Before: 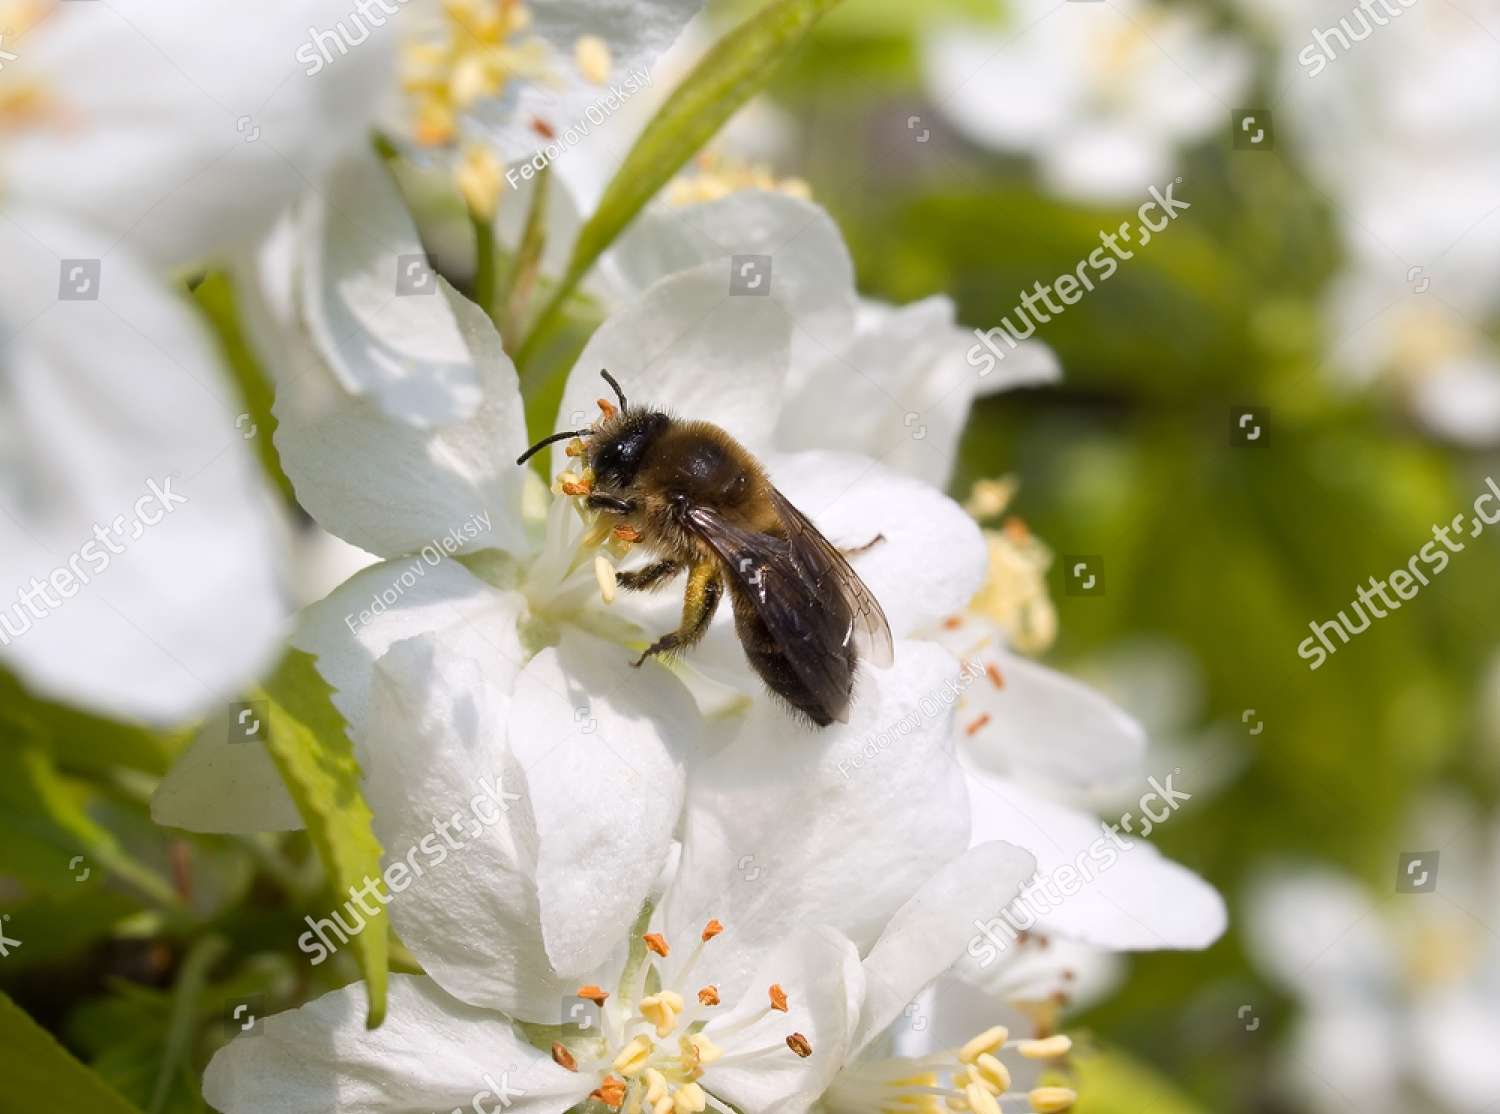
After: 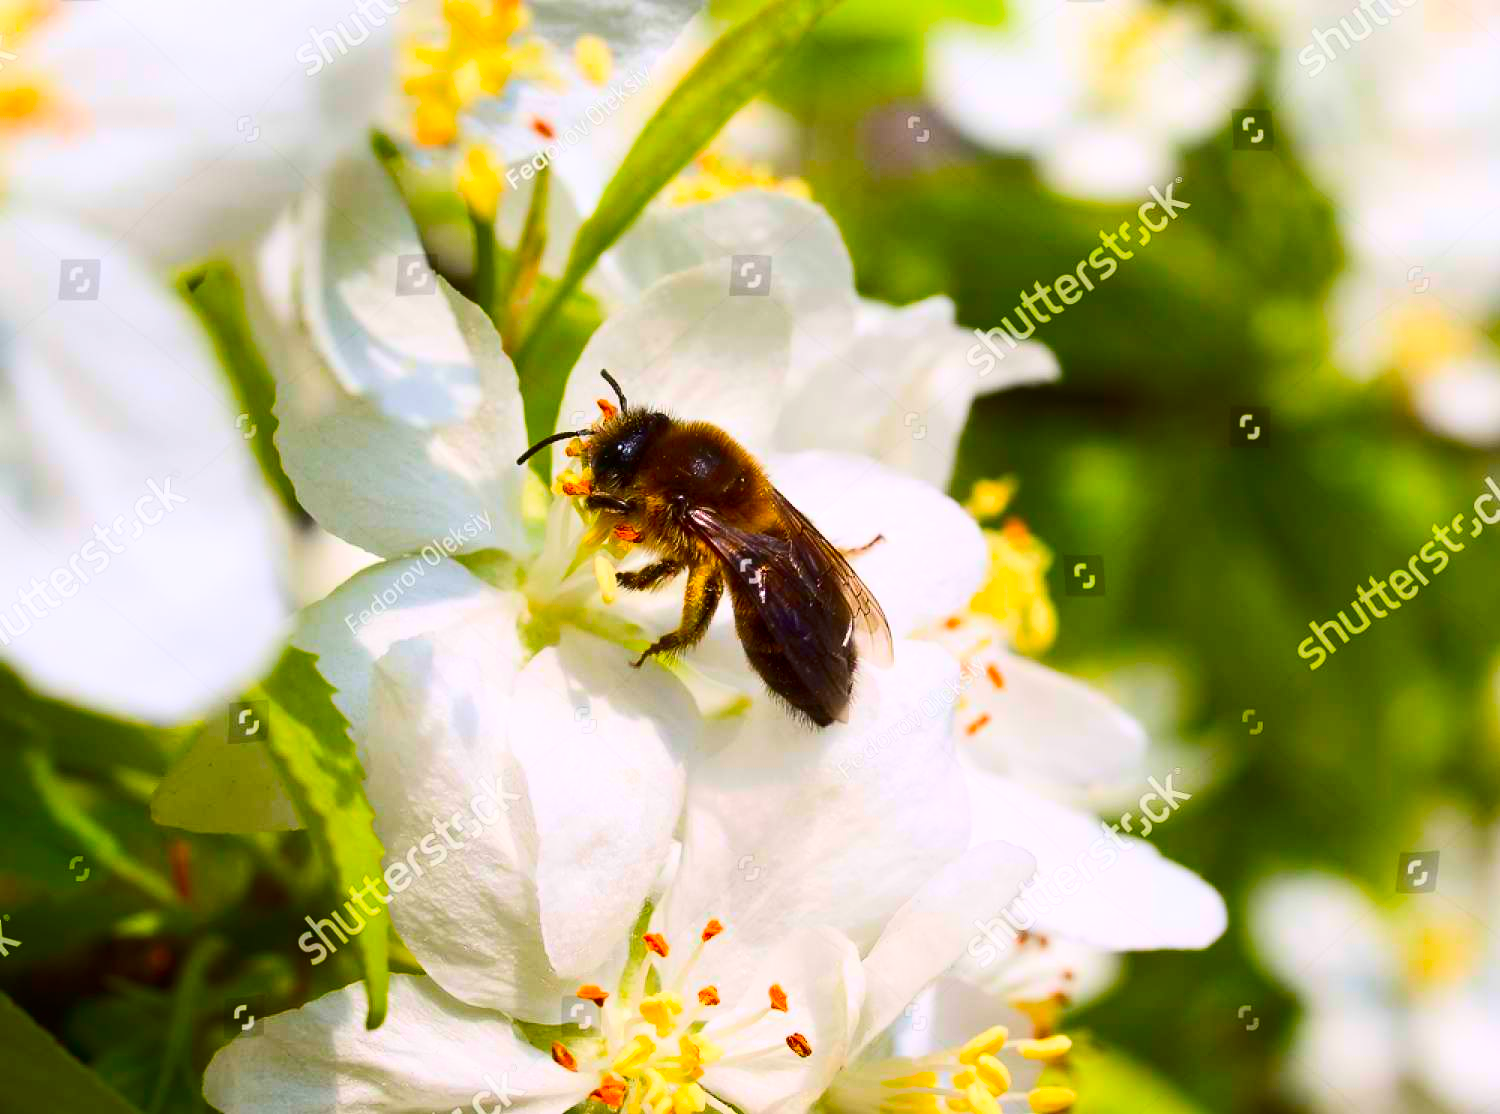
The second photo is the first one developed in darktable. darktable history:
contrast brightness saturation: contrast 0.268, brightness 0.021, saturation 0.887
color balance rgb: perceptual saturation grading › global saturation 30.086%, global vibrance 14.968%
